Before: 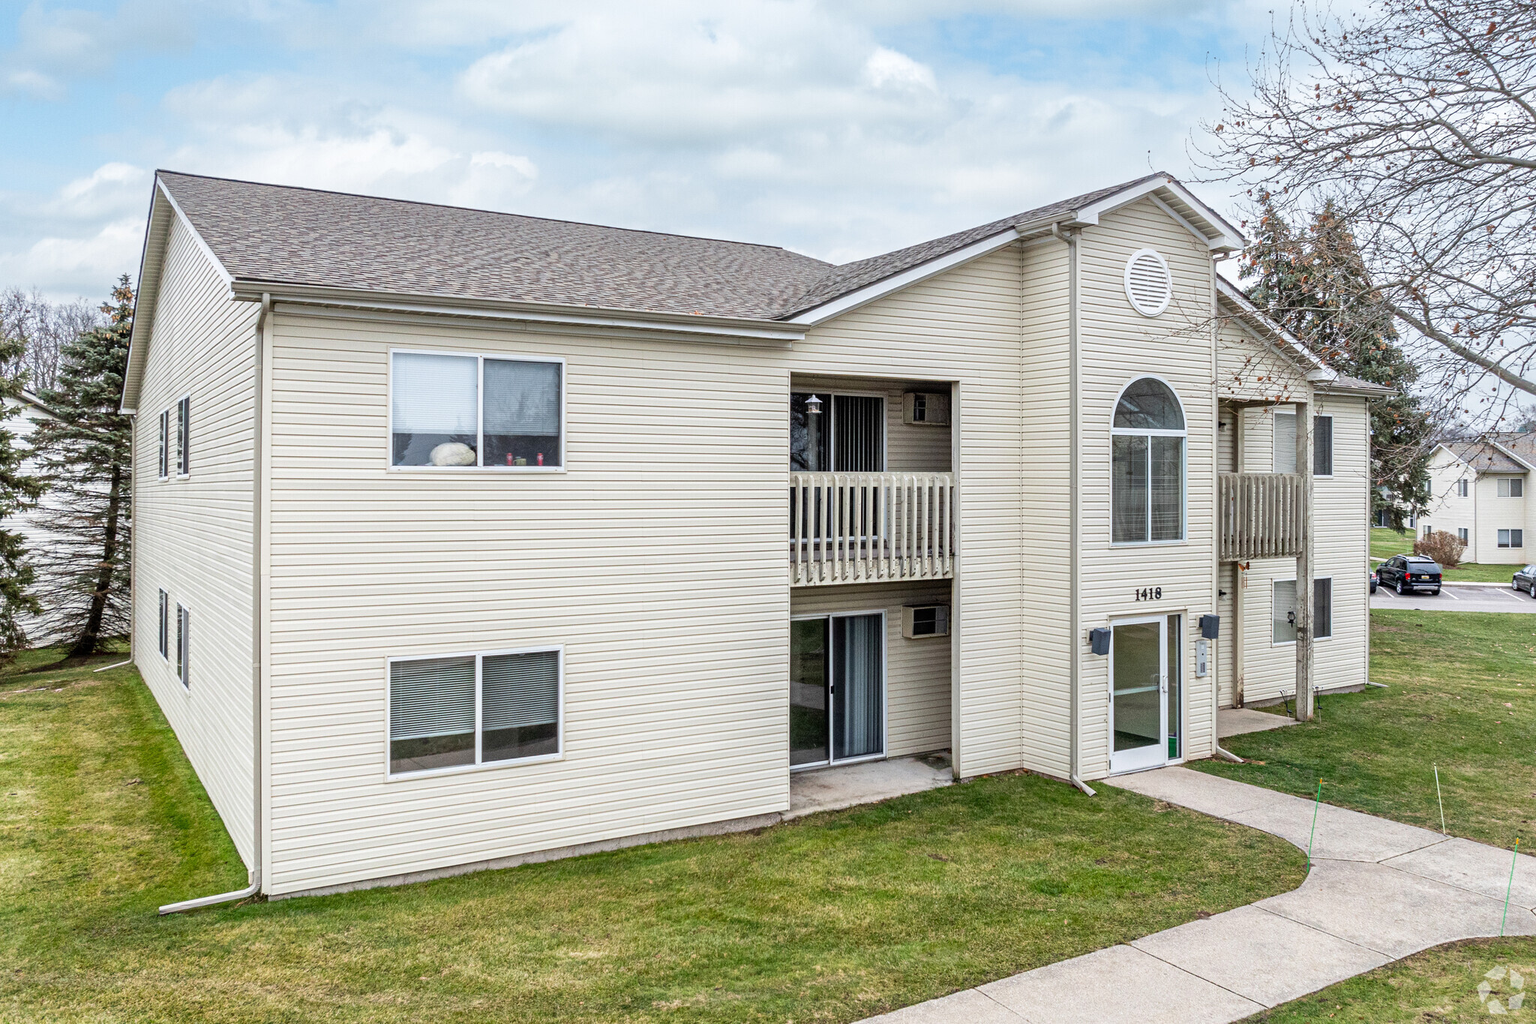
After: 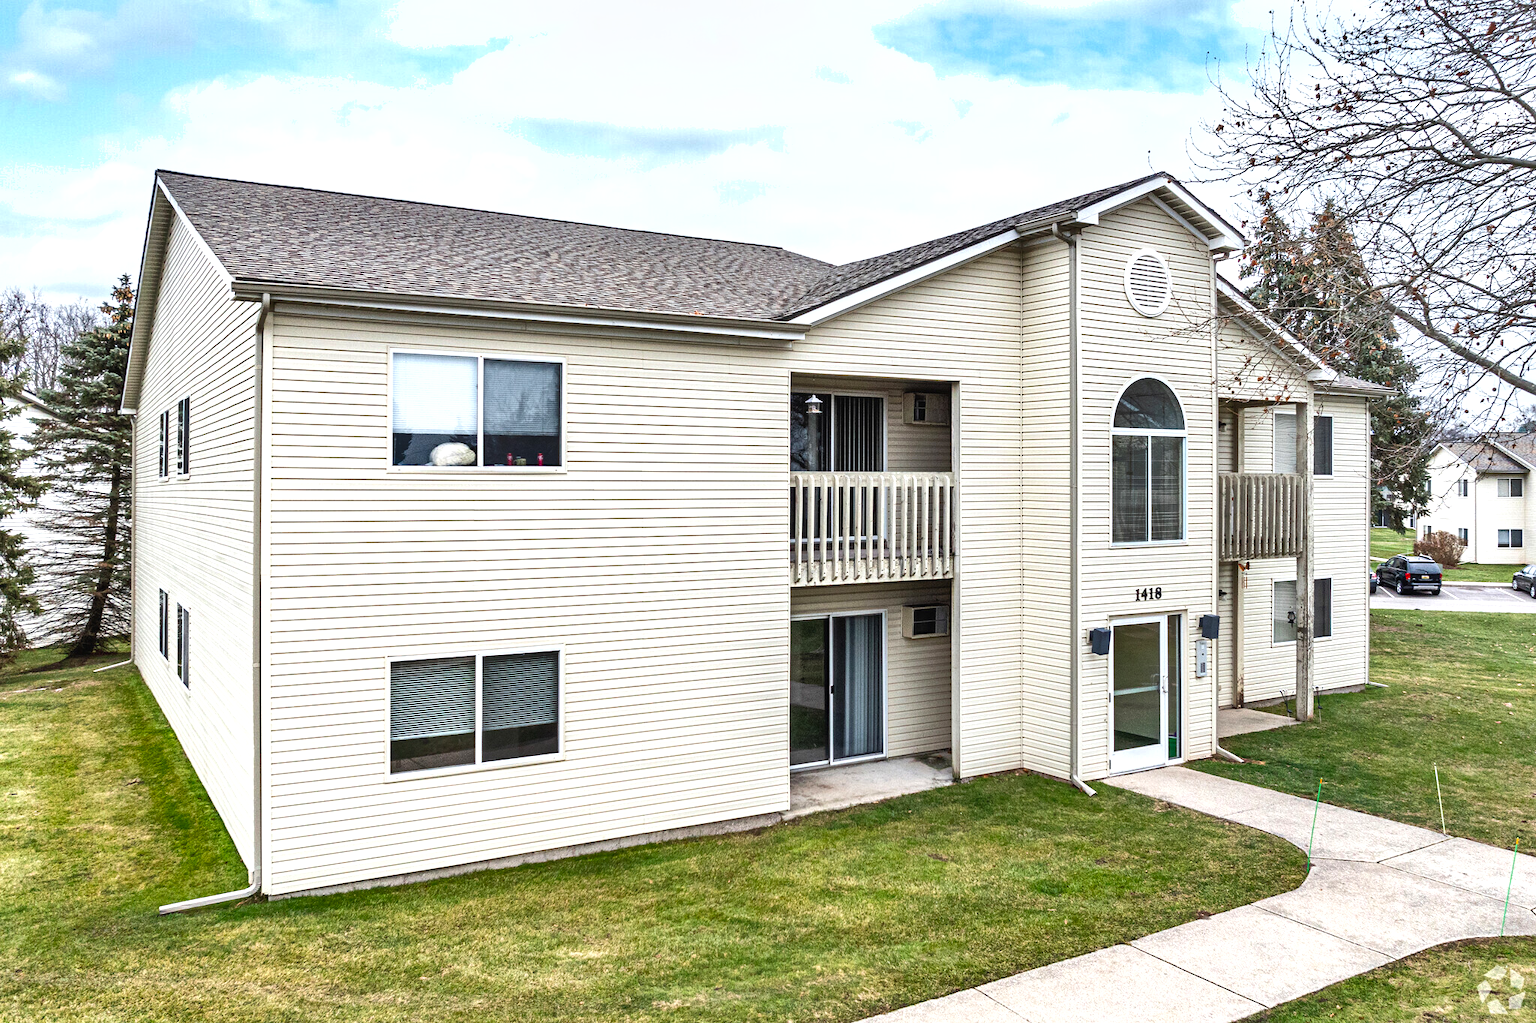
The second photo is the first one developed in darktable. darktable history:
shadows and highlights: shadows color adjustment 97.66%, soften with gaussian
exposure: black level correction -0.002, exposure 0.54 EV, compensate highlight preservation false
